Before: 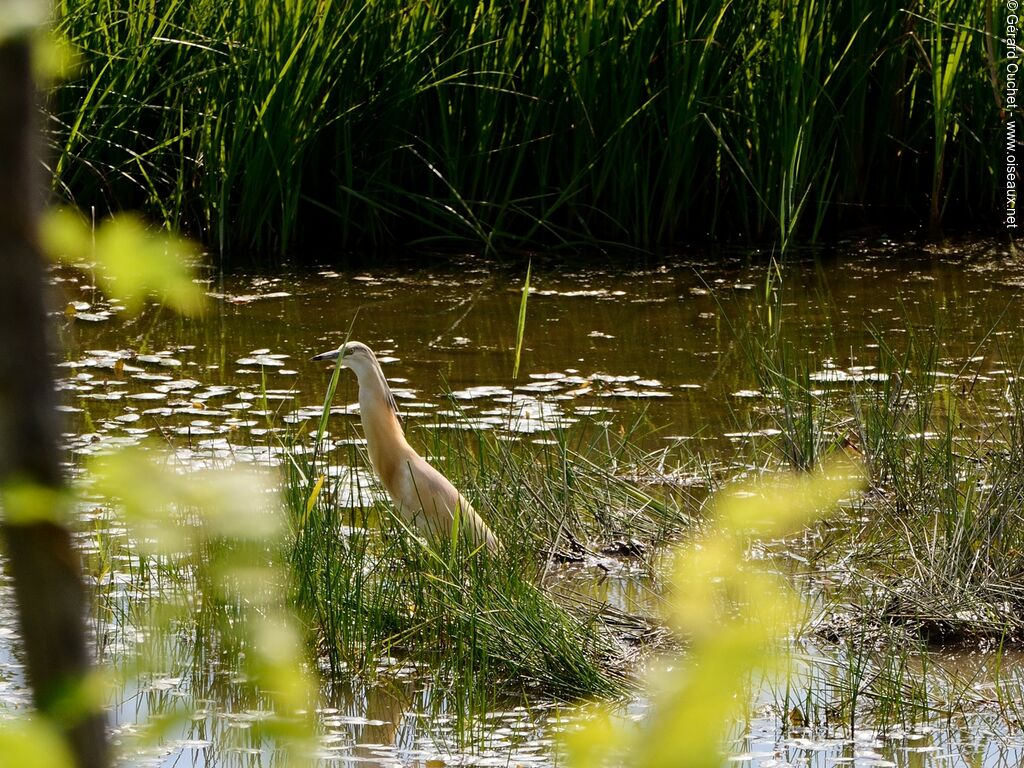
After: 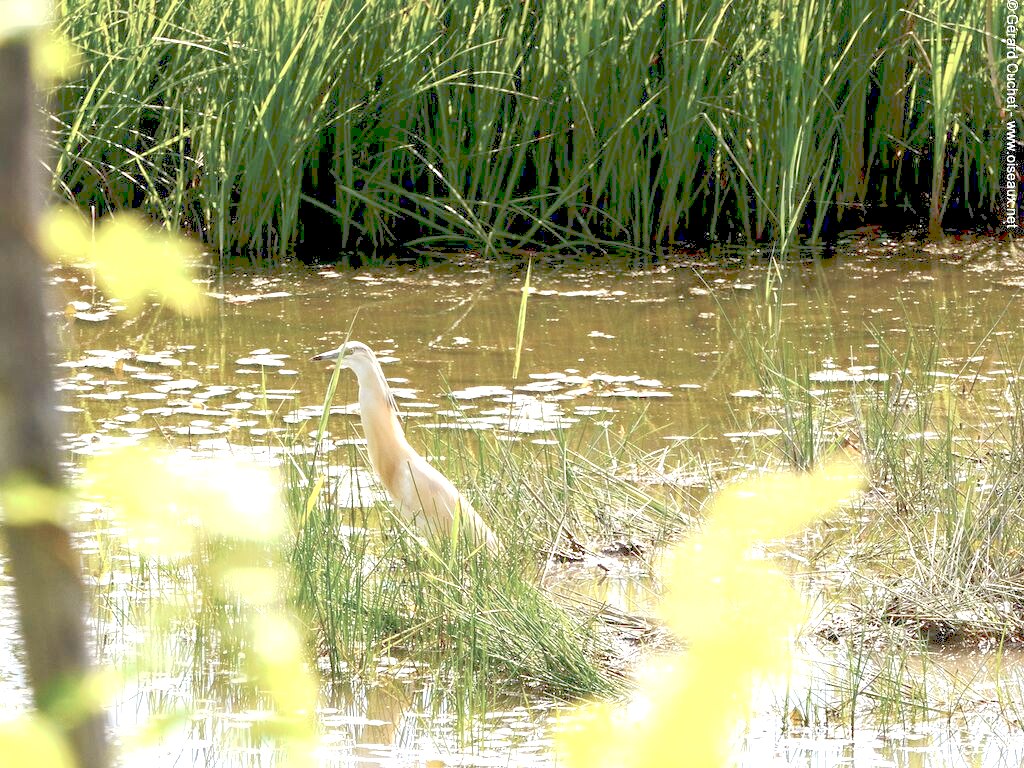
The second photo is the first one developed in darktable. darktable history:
exposure: black level correction 0.001, exposure 1.646 EV, compensate exposure bias true, compensate highlight preservation false
tone curve: curves: ch0 [(0, 0) (0.003, 0.275) (0.011, 0.288) (0.025, 0.309) (0.044, 0.326) (0.069, 0.346) (0.1, 0.37) (0.136, 0.396) (0.177, 0.432) (0.224, 0.473) (0.277, 0.516) (0.335, 0.566) (0.399, 0.611) (0.468, 0.661) (0.543, 0.711) (0.623, 0.761) (0.709, 0.817) (0.801, 0.867) (0.898, 0.911) (1, 1)], preserve colors none
